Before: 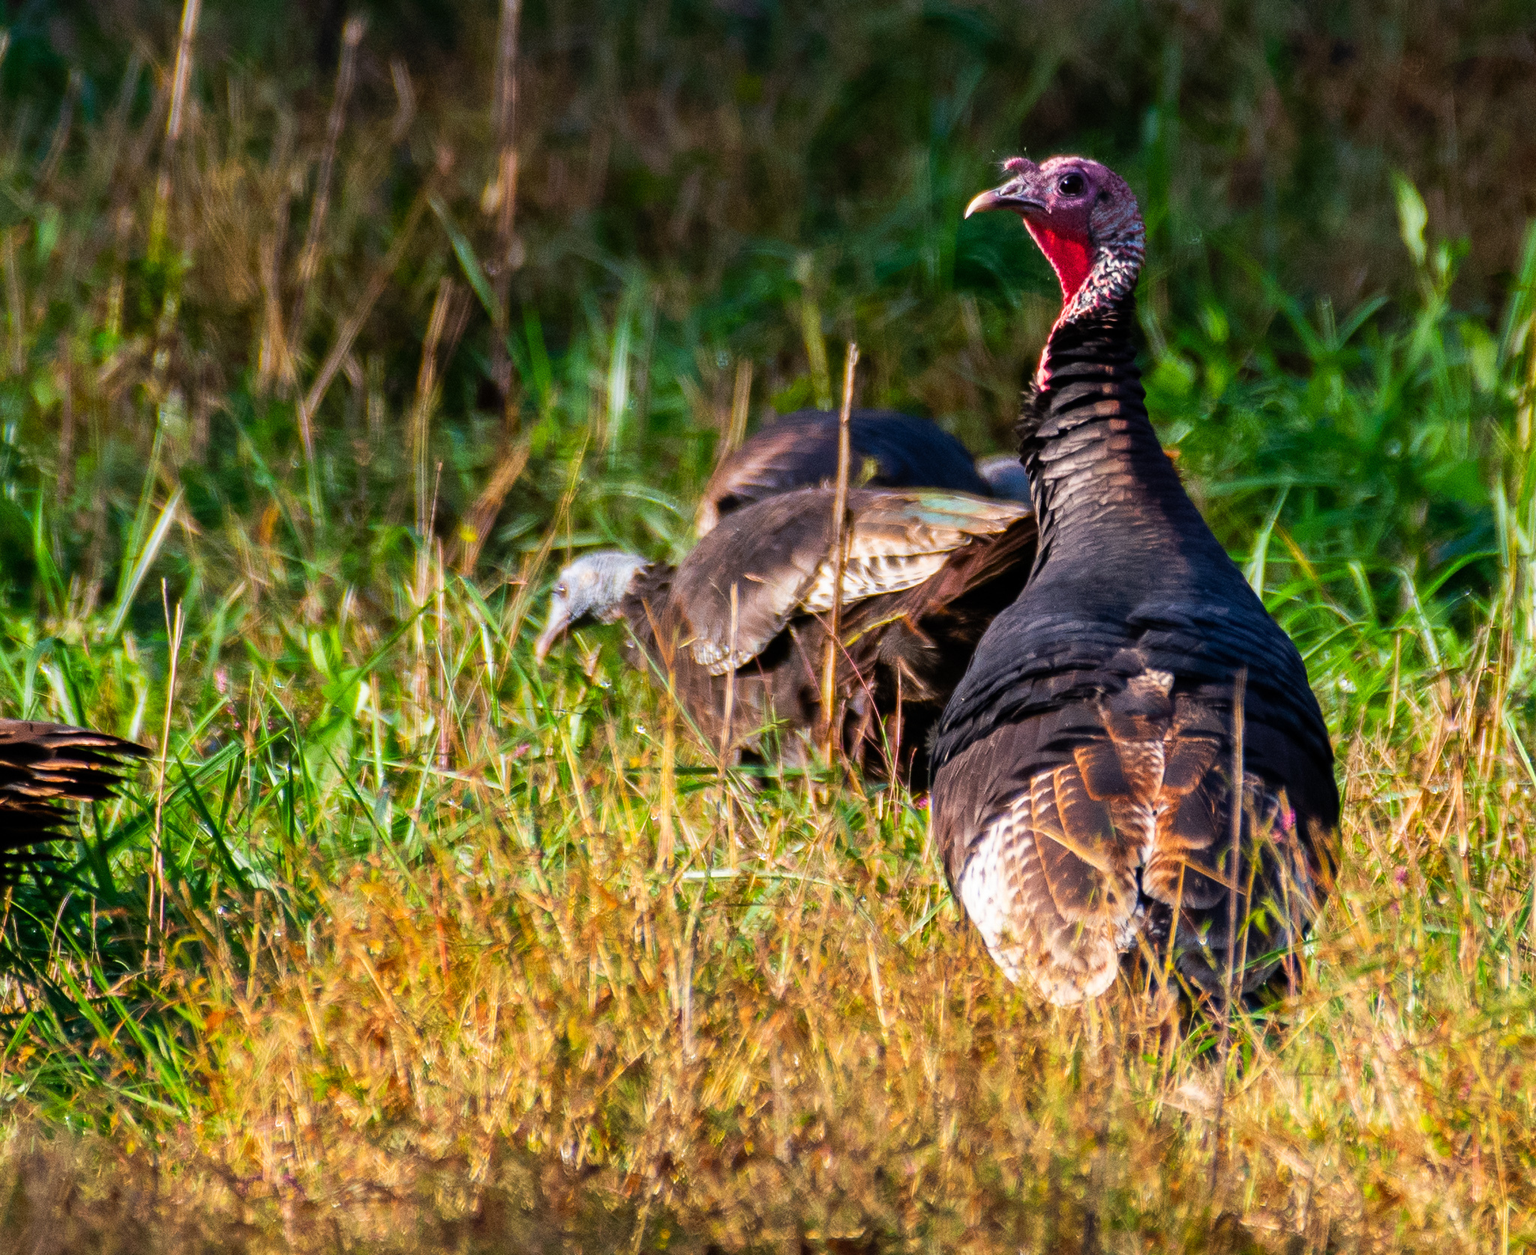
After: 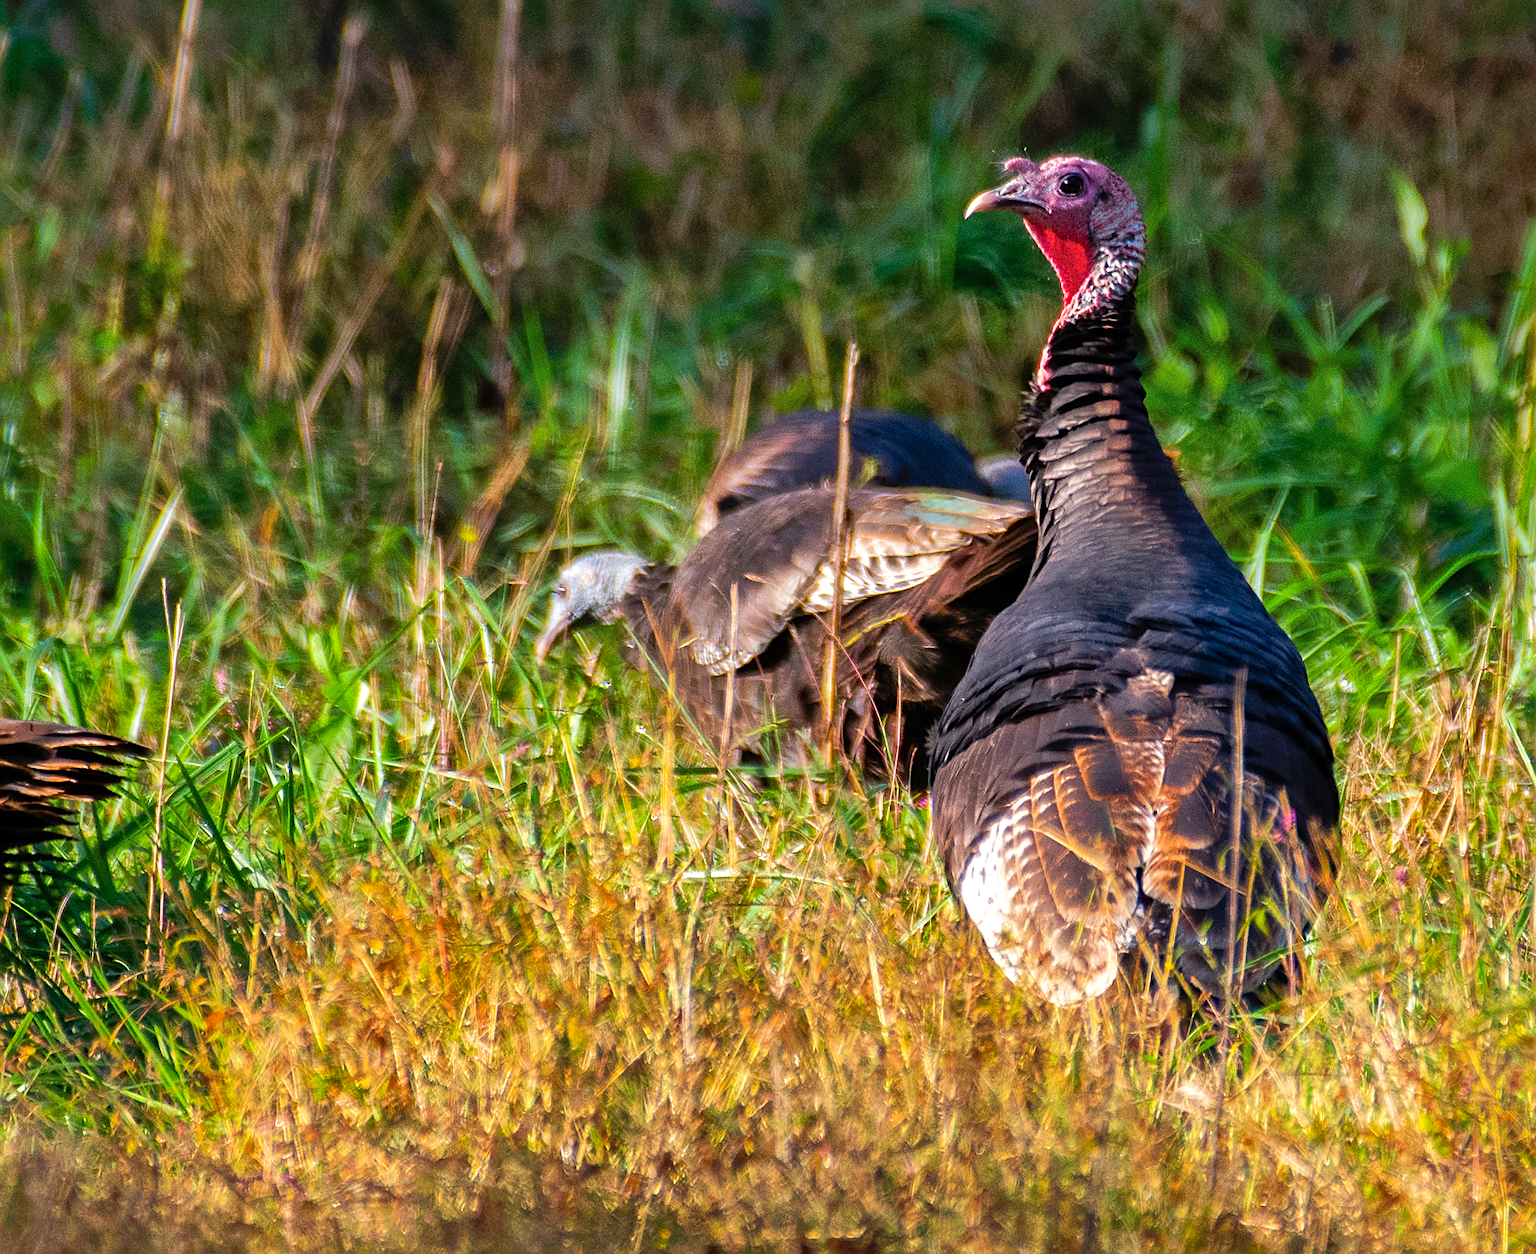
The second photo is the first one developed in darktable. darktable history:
sharpen: on, module defaults
exposure: exposure 0.191 EV, compensate highlight preservation false
shadows and highlights: on, module defaults
